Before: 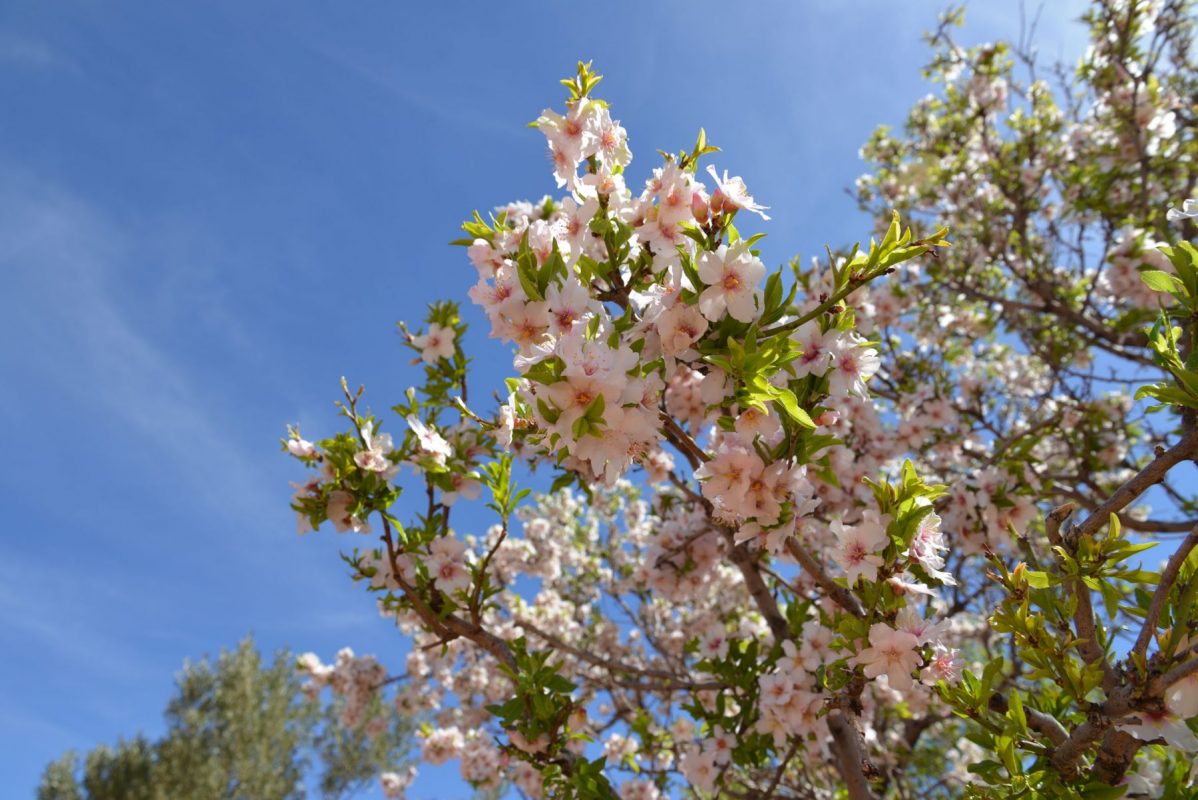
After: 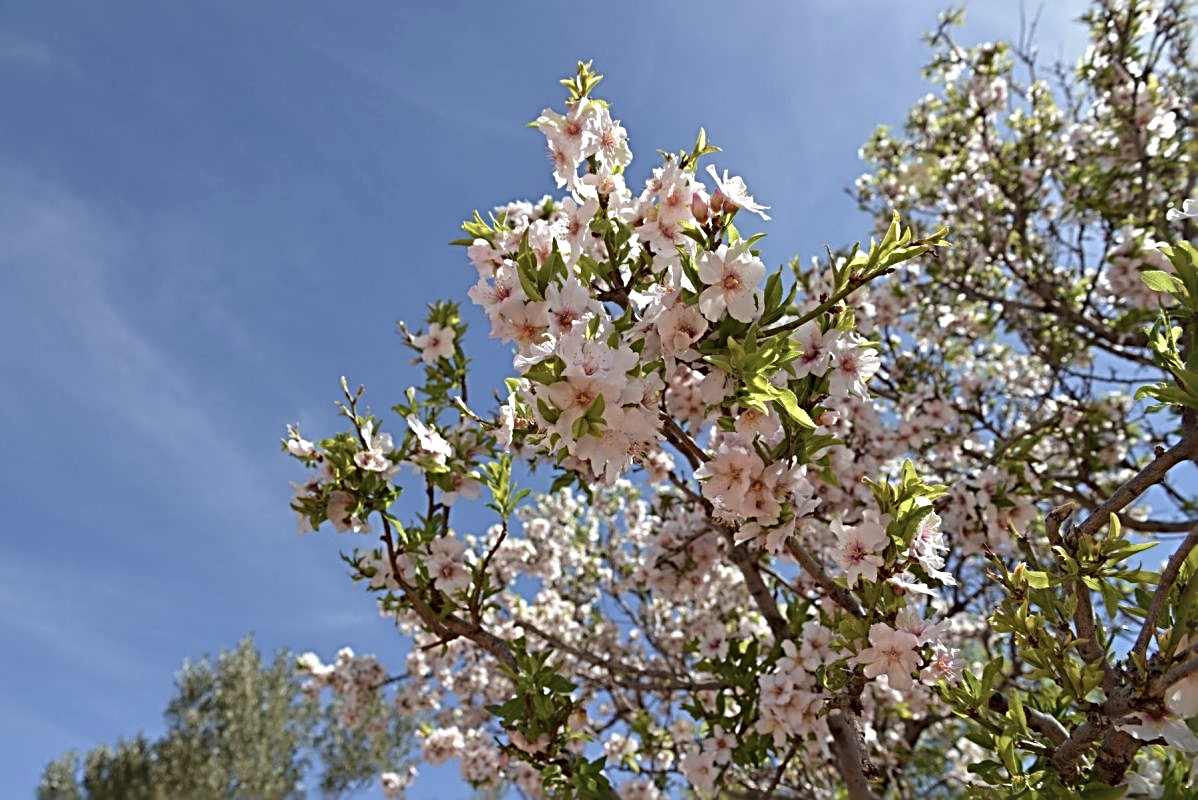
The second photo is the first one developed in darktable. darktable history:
sharpen: radius 3.655, amount 0.931
contrast brightness saturation: contrast 0.055, brightness -0.006, saturation -0.232
